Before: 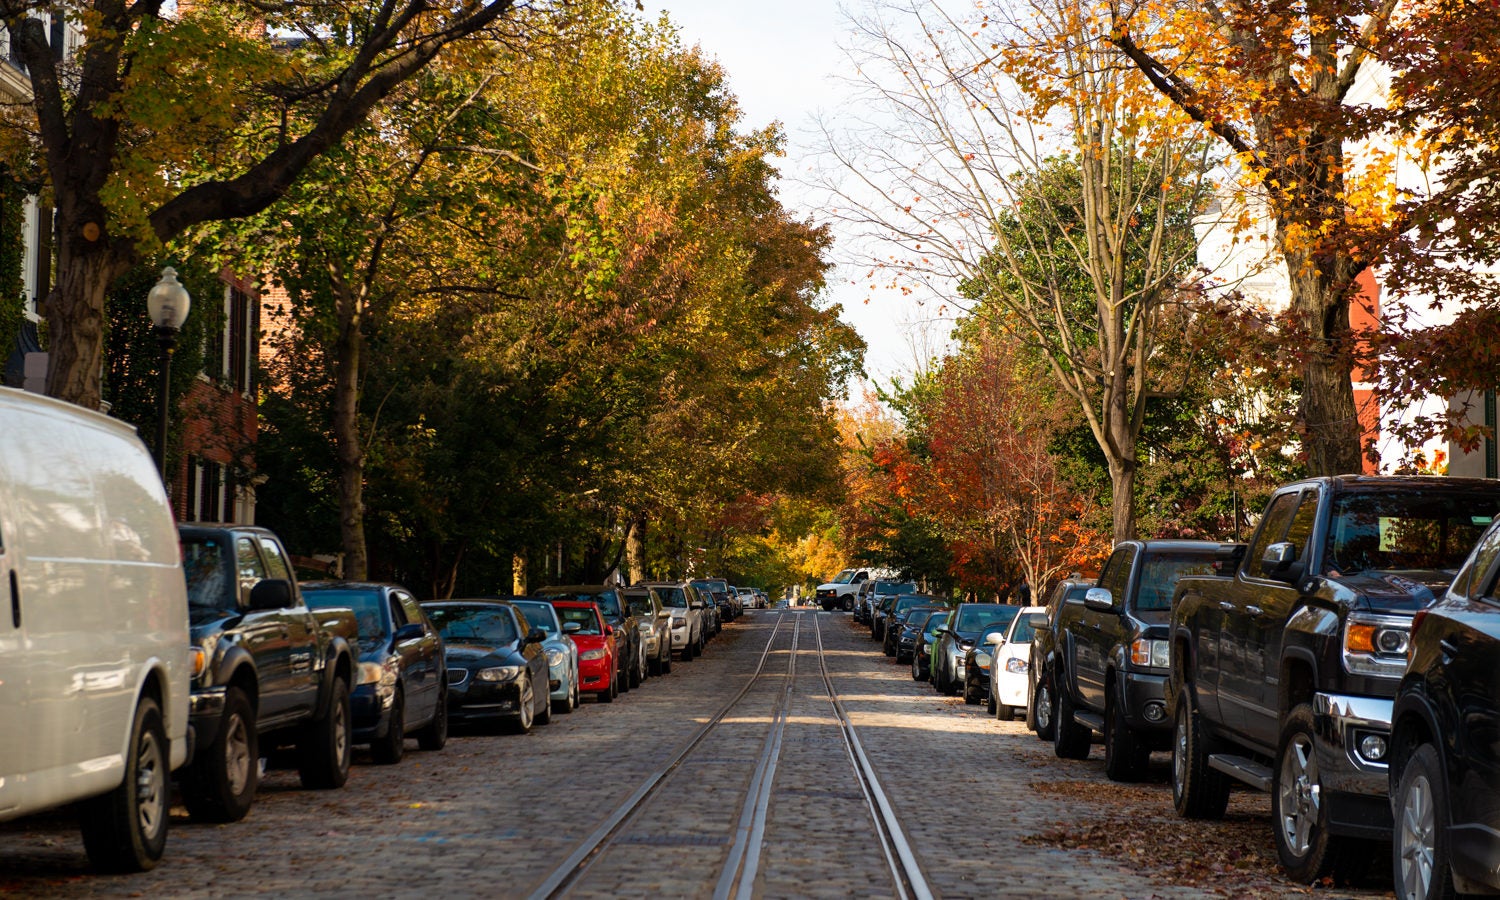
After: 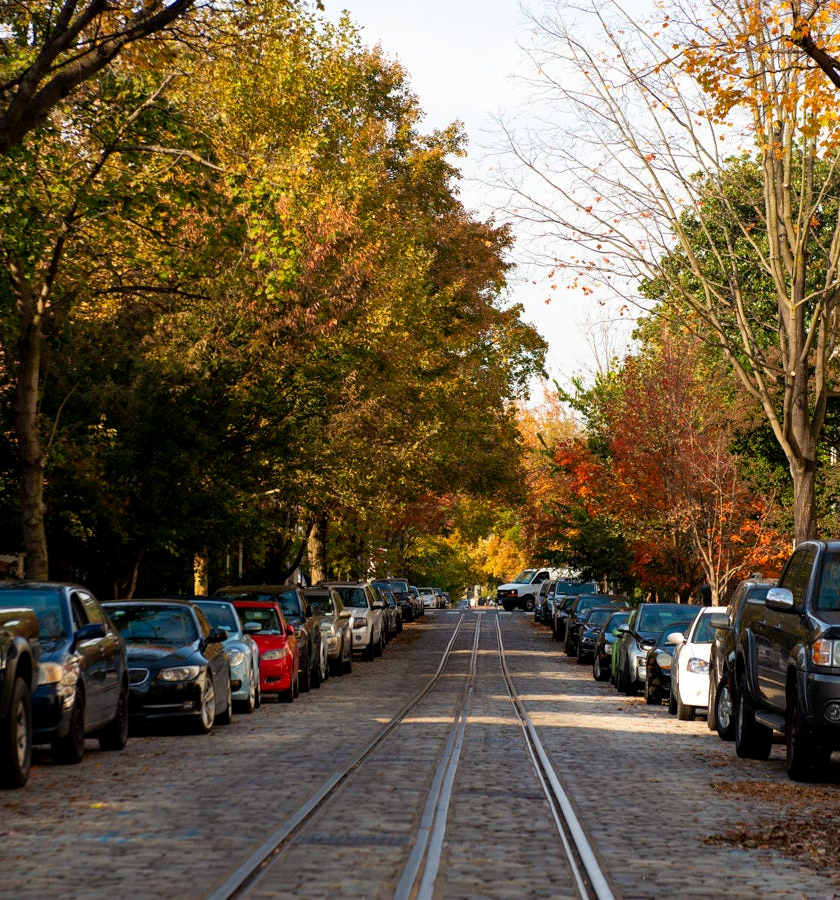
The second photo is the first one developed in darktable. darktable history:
exposure: black level correction 0.002, compensate highlight preservation false
crop: left 21.281%, right 22.663%
